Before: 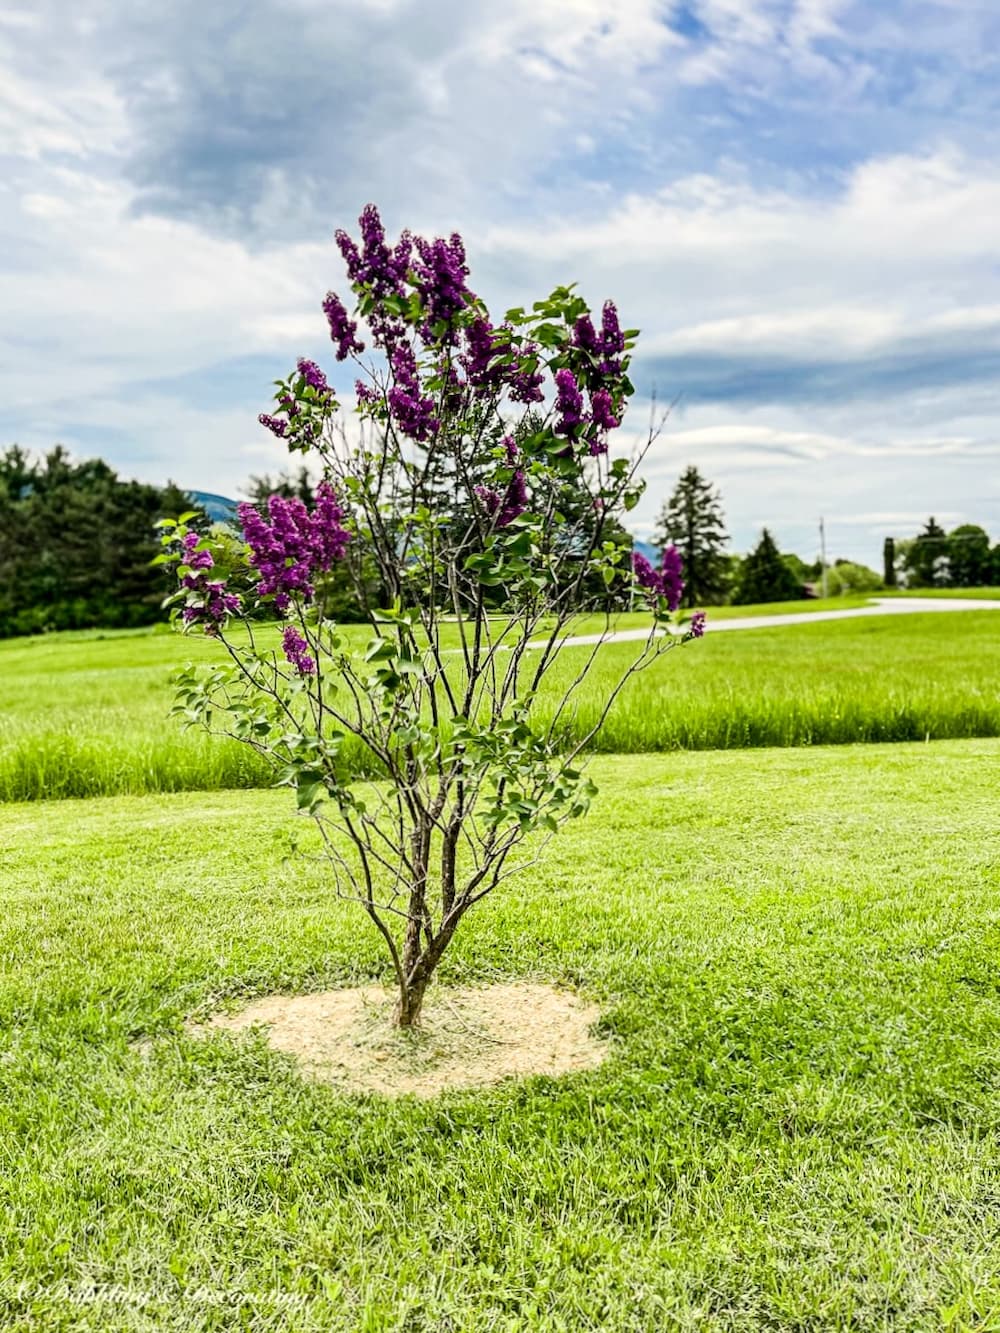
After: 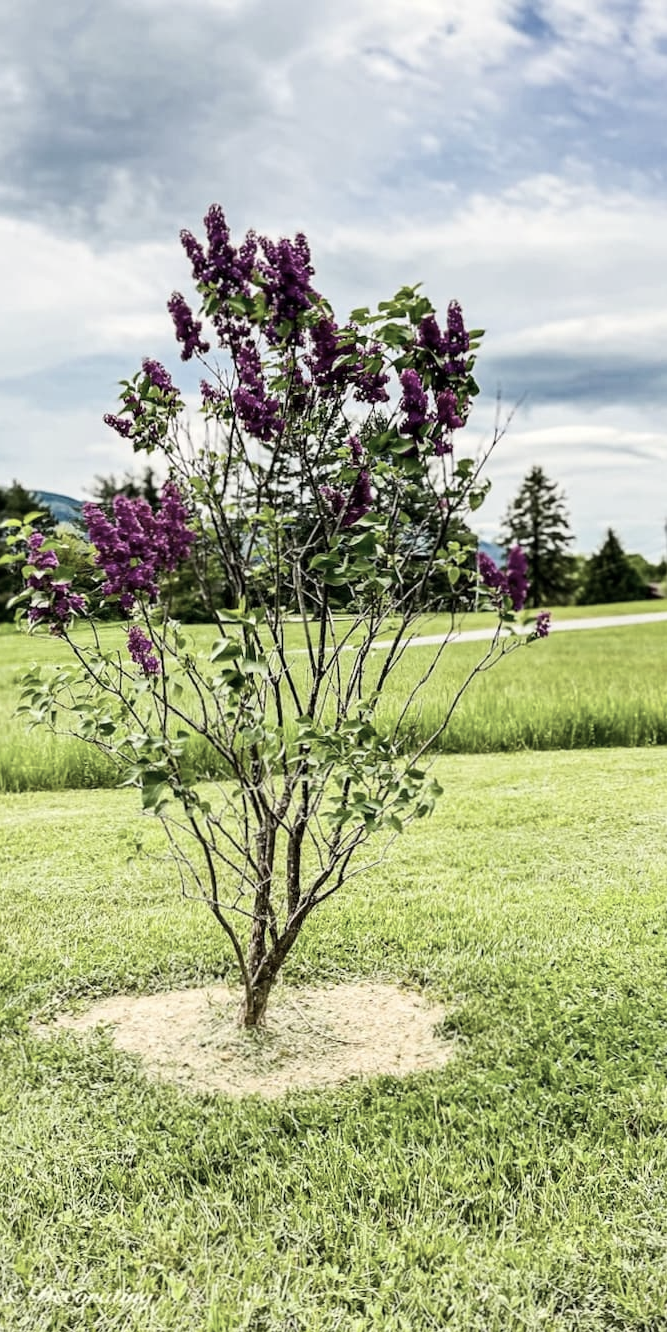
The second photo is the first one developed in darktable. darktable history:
contrast brightness saturation: contrast 0.096, saturation -0.361
crop and rotate: left 15.513%, right 17.714%
